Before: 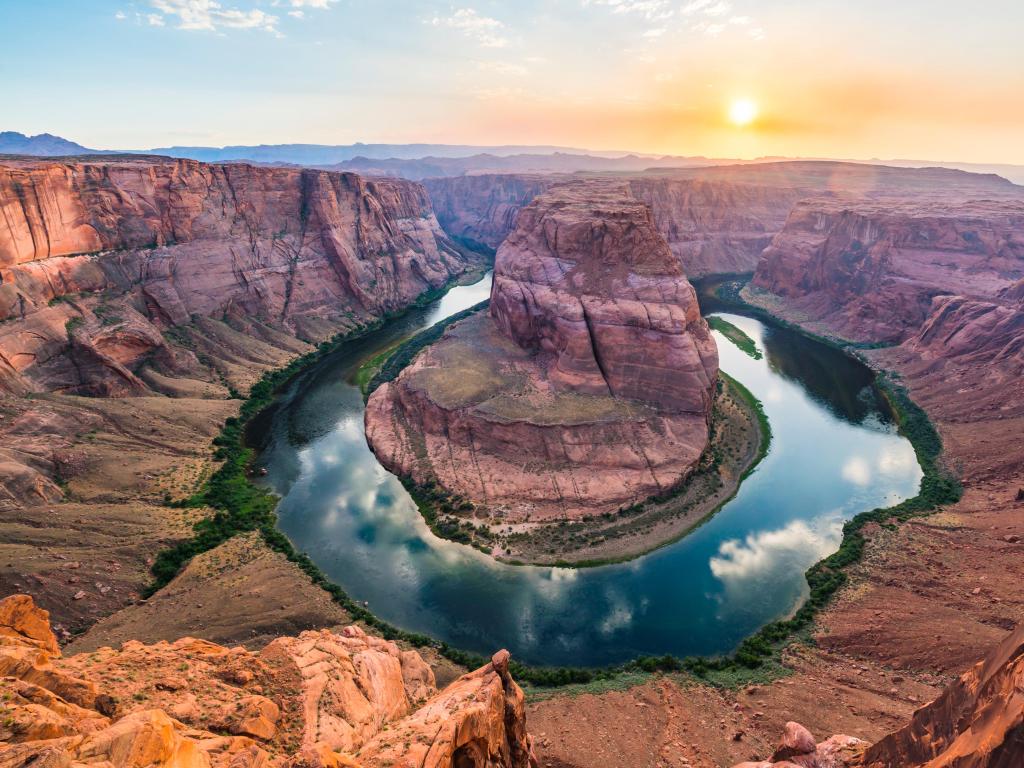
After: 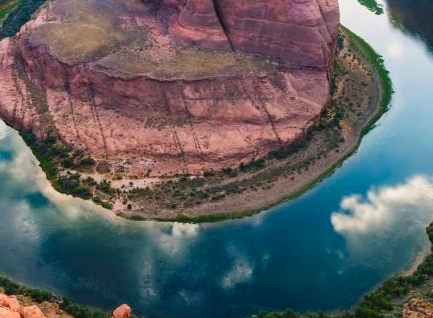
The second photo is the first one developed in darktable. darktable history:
crop: left 37.054%, top 45.011%, right 20.643%, bottom 13.58%
exposure: black level correction -0.005, exposure 0.054 EV, compensate highlight preservation false
tone equalizer: edges refinement/feathering 500, mask exposure compensation -1.57 EV, preserve details guided filter
color balance rgb: shadows lift › luminance -9.519%, perceptual saturation grading › global saturation 15.318%, perceptual saturation grading › highlights -19.042%, perceptual saturation grading › shadows 19.297%, global vibrance 20%
